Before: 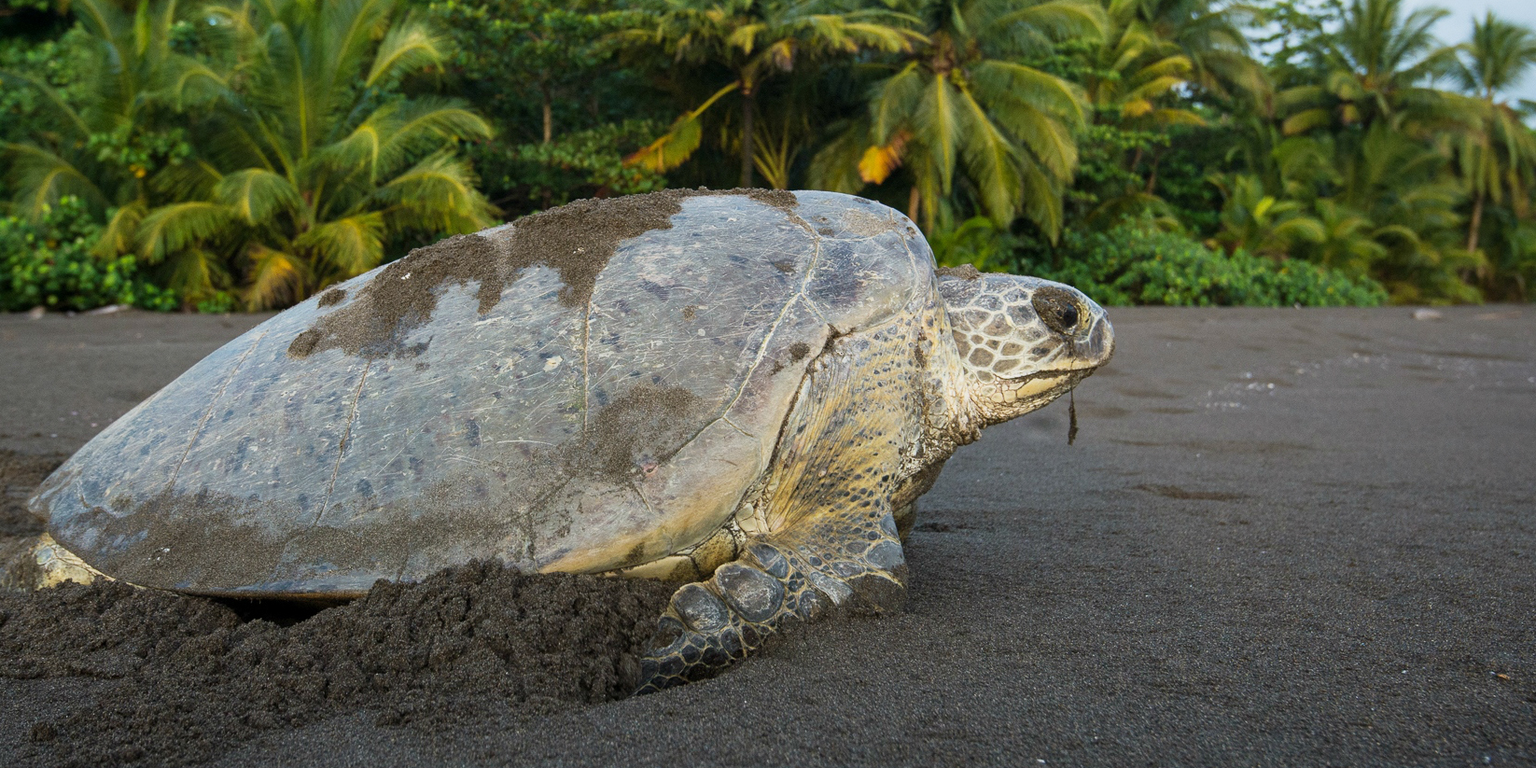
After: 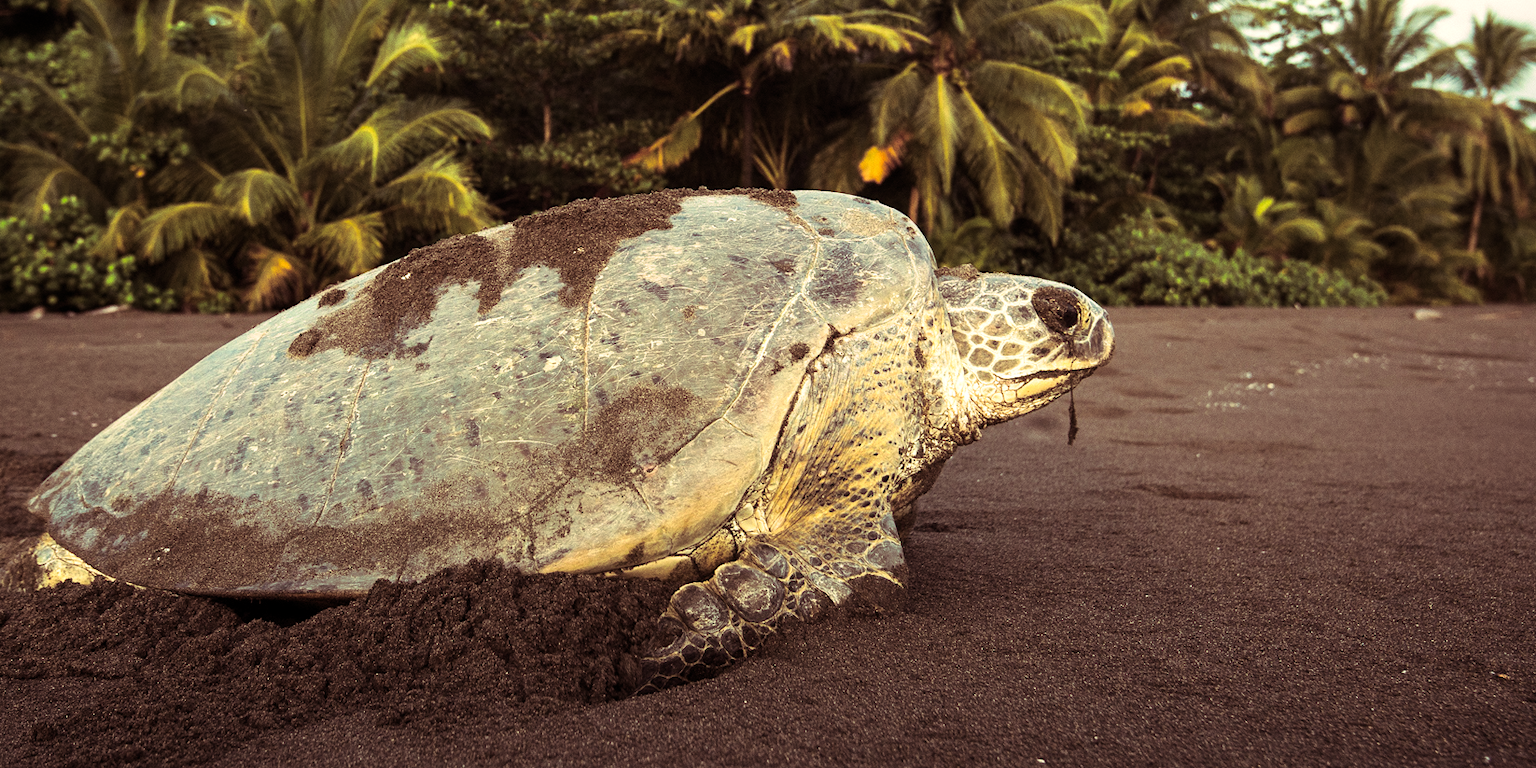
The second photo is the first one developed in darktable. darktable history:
rotate and perspective: crop left 0, crop top 0
tone equalizer: -8 EV -0.75 EV, -7 EV -0.7 EV, -6 EV -0.6 EV, -5 EV -0.4 EV, -3 EV 0.4 EV, -2 EV 0.6 EV, -1 EV 0.7 EV, +0 EV 0.75 EV, edges refinement/feathering 500, mask exposure compensation -1.57 EV, preserve details no
white balance: red 1.08, blue 0.791
split-toning: highlights › hue 298.8°, highlights › saturation 0.73, compress 41.76%
